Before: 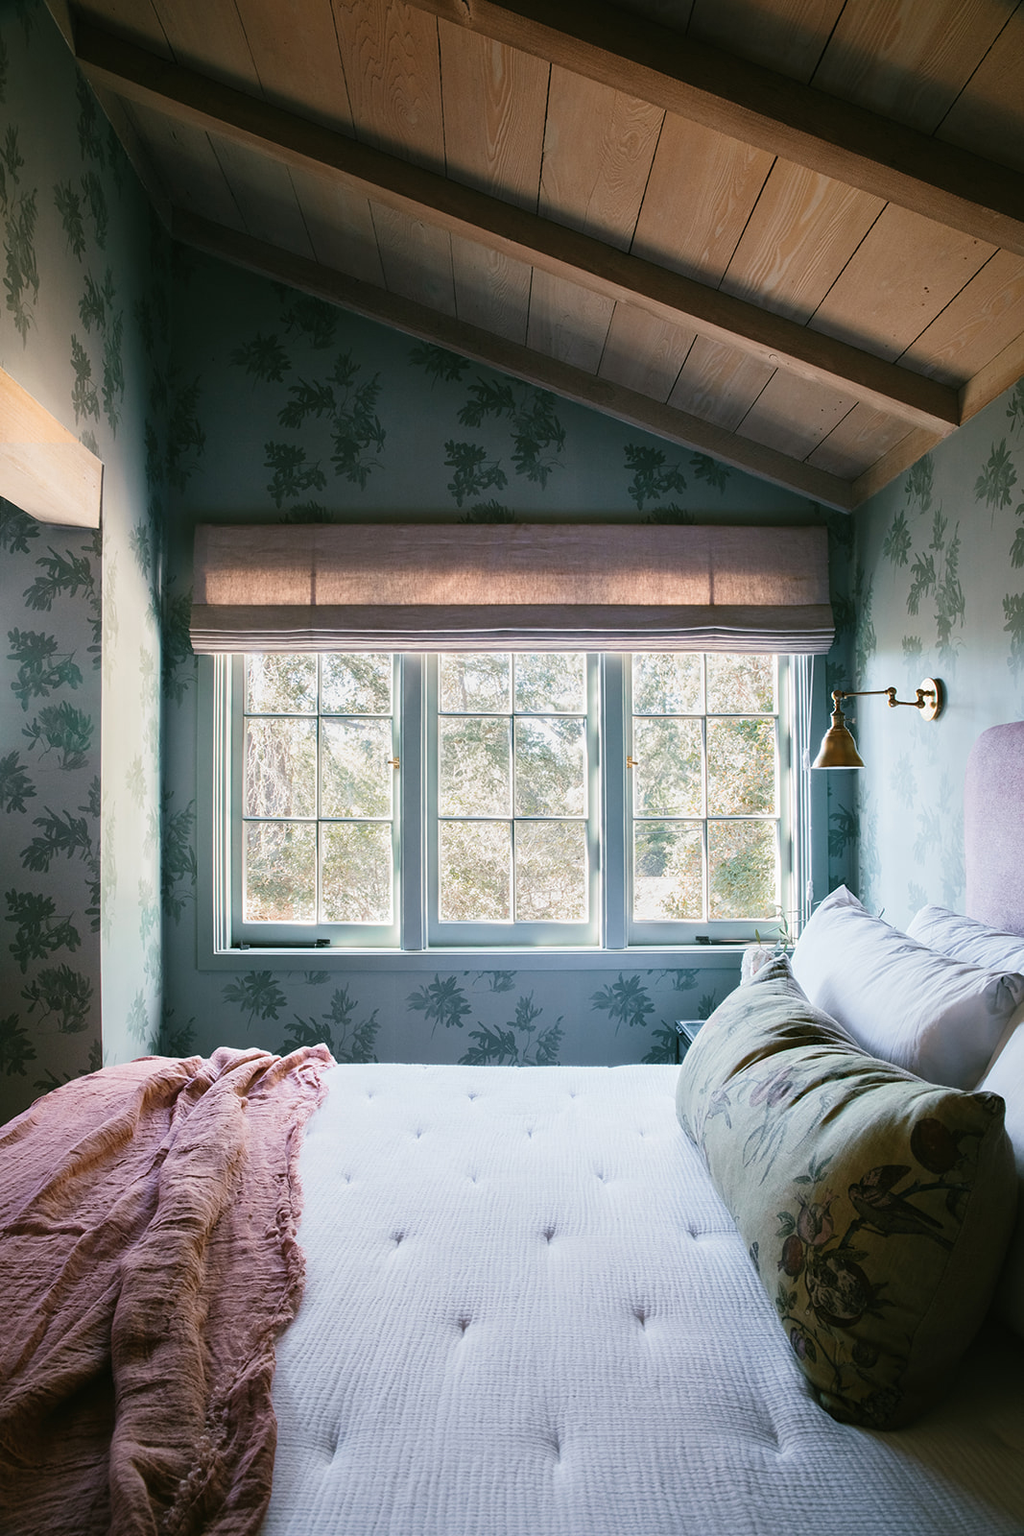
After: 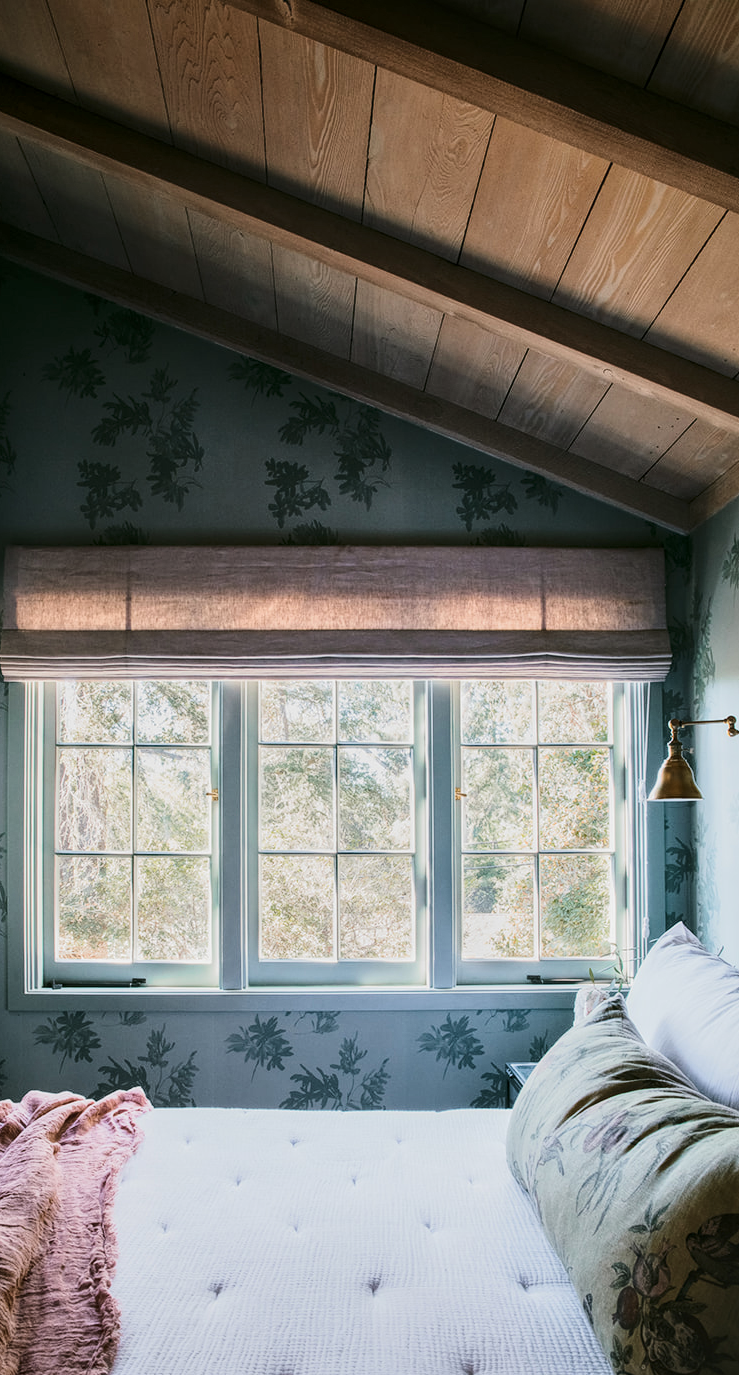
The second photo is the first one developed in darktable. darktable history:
crop: left 18.632%, right 12.078%, bottom 14.026%
tone curve: curves: ch0 [(0, 0.019) (0.204, 0.162) (0.491, 0.519) (0.748, 0.765) (1, 0.919)]; ch1 [(0, 0) (0.179, 0.173) (0.322, 0.32) (0.442, 0.447) (0.496, 0.504) (0.566, 0.585) (0.761, 0.803) (1, 1)]; ch2 [(0, 0) (0.434, 0.447) (0.483, 0.487) (0.555, 0.563) (0.697, 0.68) (1, 1)], color space Lab, linked channels, preserve colors none
local contrast: highlights 98%, shadows 88%, detail 160%, midtone range 0.2
